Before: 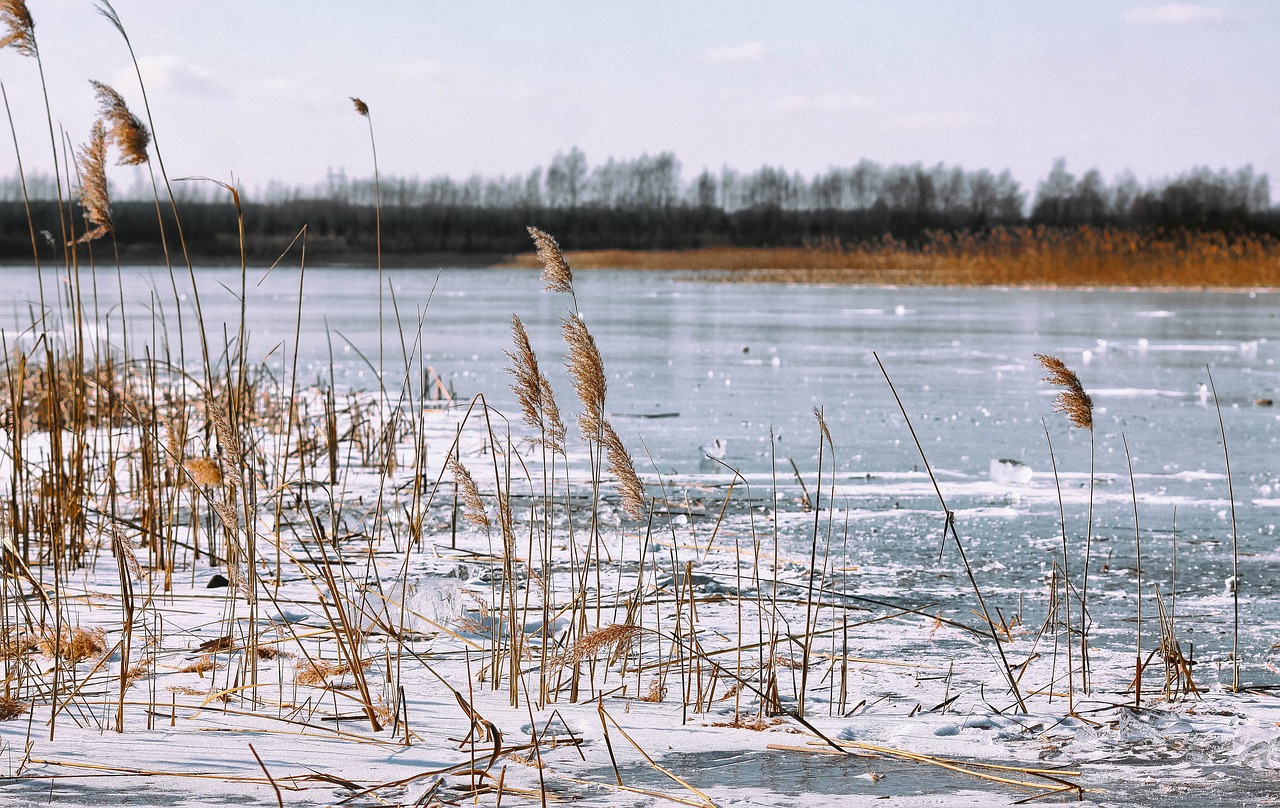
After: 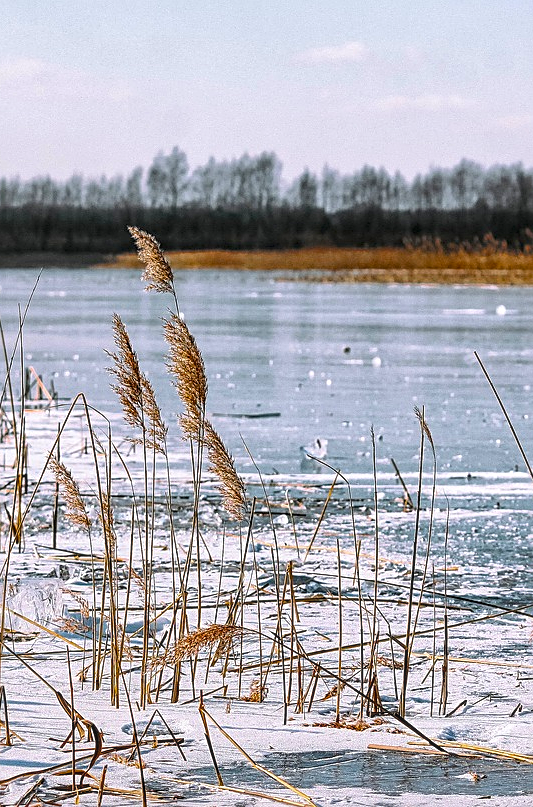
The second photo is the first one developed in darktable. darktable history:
crop: left 31.229%, right 27.105%
sharpen: on, module defaults
color zones: curves: ch2 [(0, 0.5) (0.143, 0.5) (0.286, 0.489) (0.415, 0.421) (0.571, 0.5) (0.714, 0.5) (0.857, 0.5) (1, 0.5)]
local contrast: detail 130%
color balance rgb: perceptual saturation grading › global saturation 25%, global vibrance 20%
